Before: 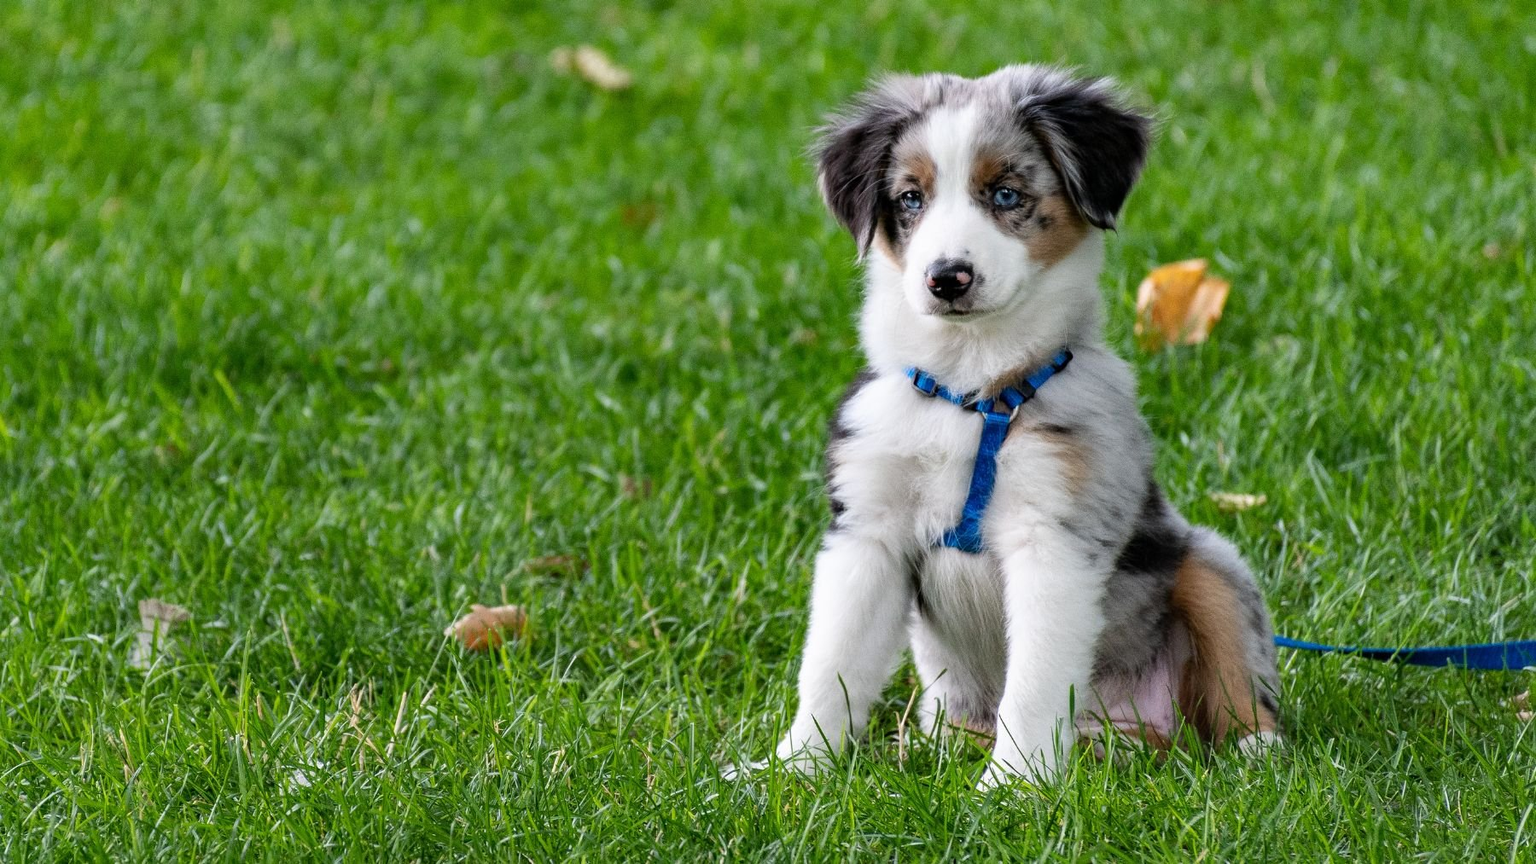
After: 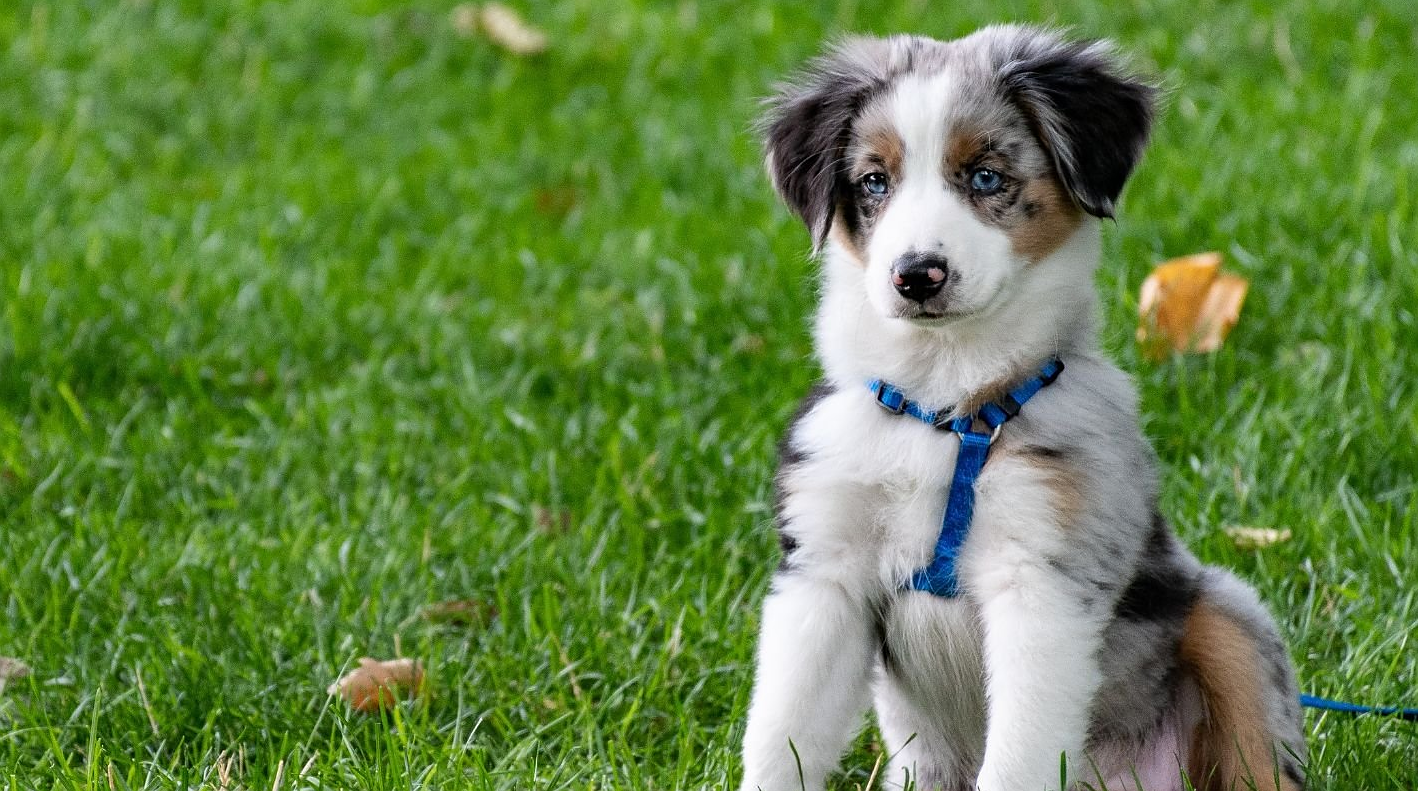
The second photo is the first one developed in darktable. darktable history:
crop and rotate: left 10.77%, top 5.1%, right 10.41%, bottom 16.76%
sharpen: radius 0.969, amount 0.604
